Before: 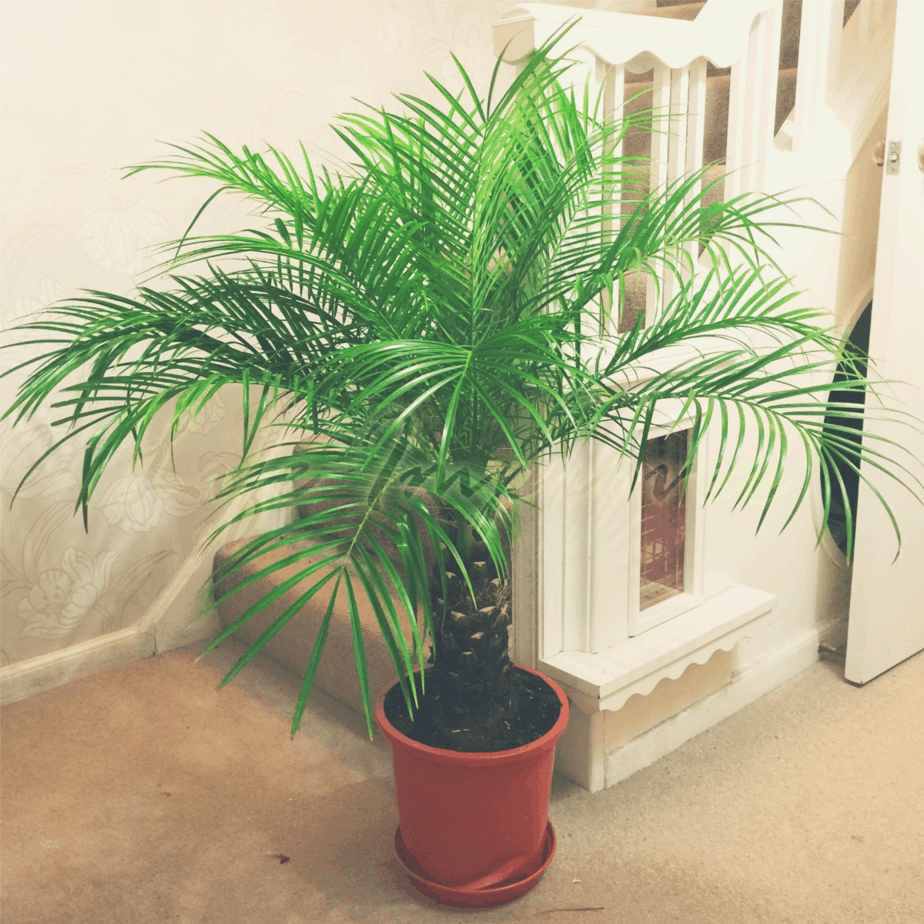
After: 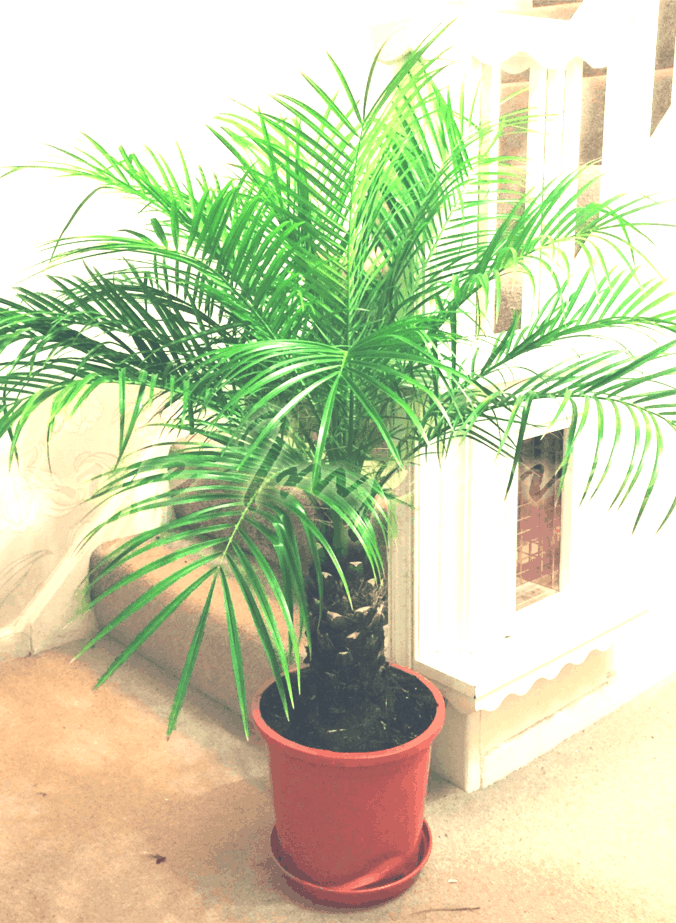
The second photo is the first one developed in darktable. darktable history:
tone equalizer: -8 EV -0.417 EV, -7 EV -0.389 EV, -6 EV -0.333 EV, -5 EV -0.222 EV, -3 EV 0.222 EV, -2 EV 0.333 EV, -1 EV 0.389 EV, +0 EV 0.417 EV, edges refinement/feathering 500, mask exposure compensation -1.57 EV, preserve details no
crop: left 13.443%, right 13.31%
exposure: black level correction 0, exposure 0.7 EV, compensate exposure bias true, compensate highlight preservation false
white balance: emerald 1
